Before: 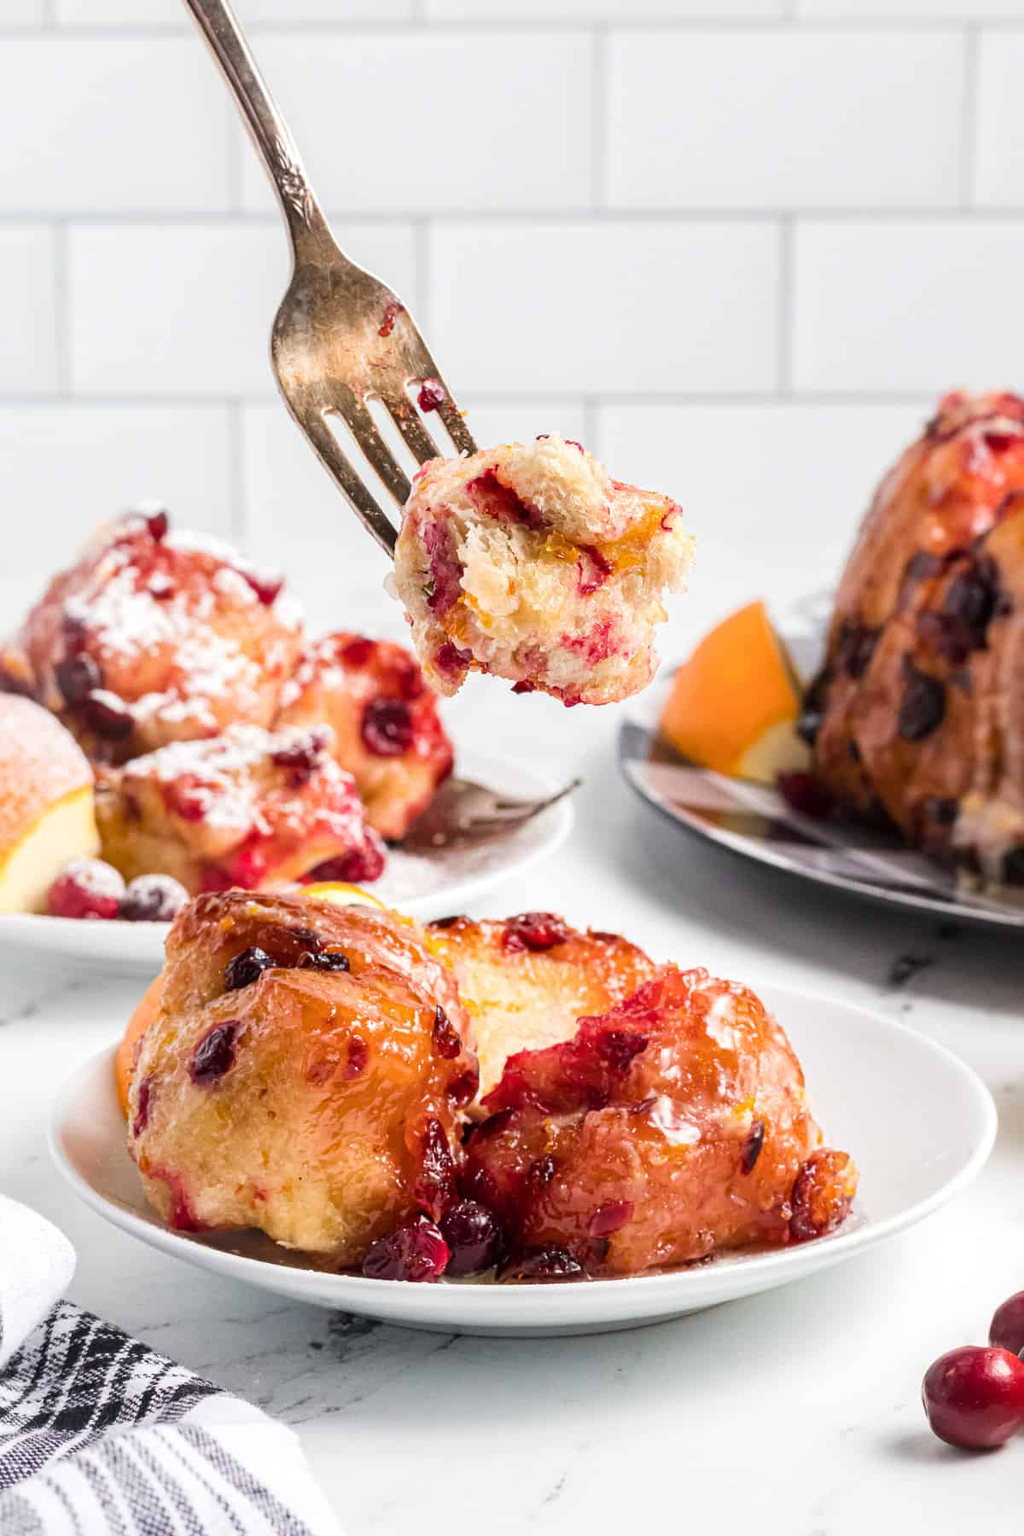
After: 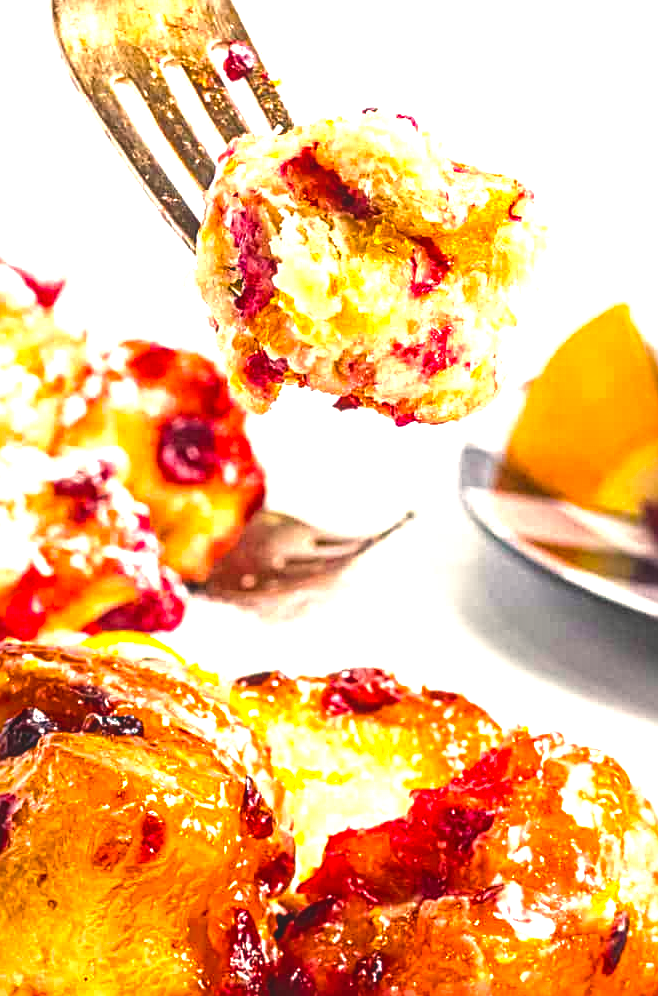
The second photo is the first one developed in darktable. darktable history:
local contrast: on, module defaults
crop and rotate: left 22.214%, top 22.352%, right 22.952%, bottom 22.261%
sharpen: radius 3.078
color balance rgb: highlights gain › chroma 3.095%, highlights gain › hue 75.58°, global offset › luminance 0.711%, linear chroma grading › global chroma 20.288%, perceptual saturation grading › global saturation 25.17%, perceptual brilliance grading › global brilliance 30.015%
